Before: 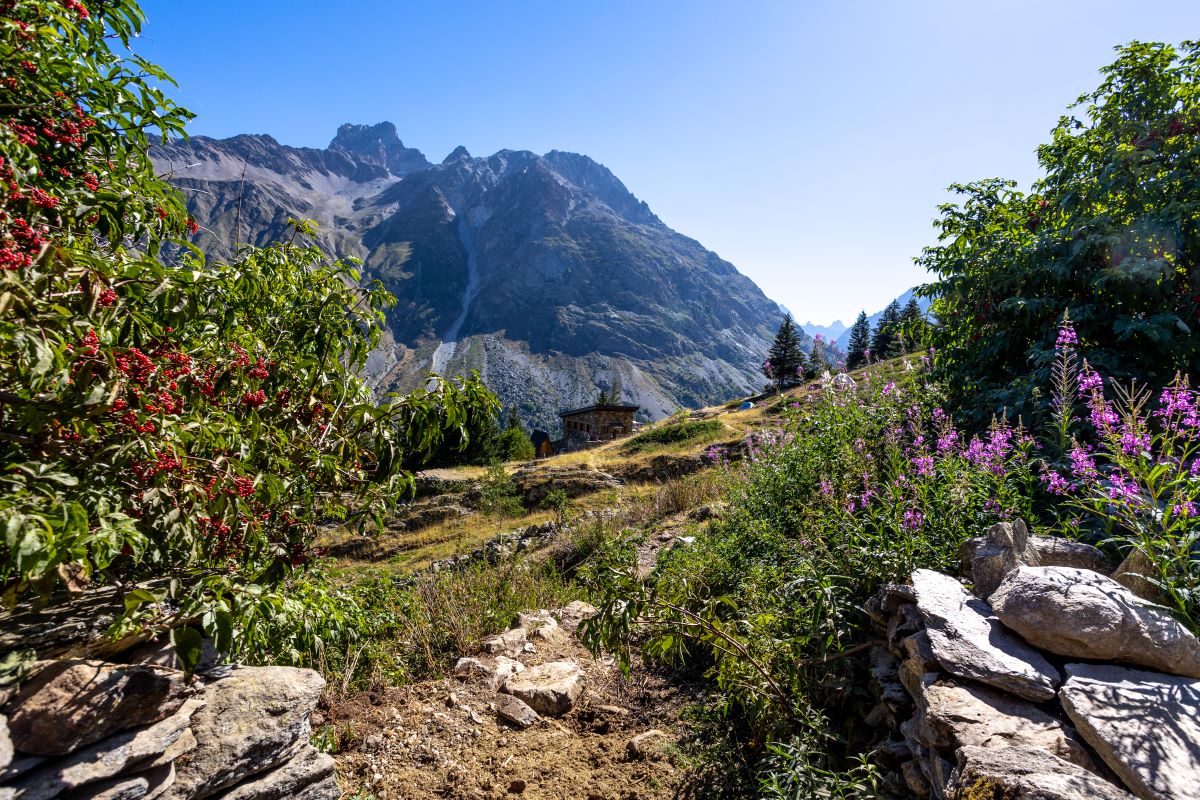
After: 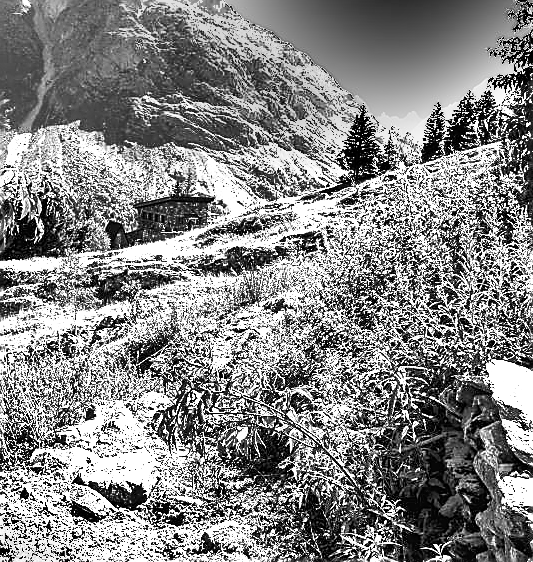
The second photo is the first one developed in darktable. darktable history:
sharpen: radius 1.4, amount 1.25, threshold 0.7
color balance: lift [1, 1.011, 0.999, 0.989], gamma [1.109, 1.045, 1.039, 0.955], gain [0.917, 0.936, 0.952, 1.064], contrast 2.32%, contrast fulcrum 19%, output saturation 101%
crop: left 35.432%, top 26.233%, right 20.145%, bottom 3.432%
exposure: black level correction 0.001, exposure 2.607 EV, compensate exposure bias true, compensate highlight preservation false
contrast brightness saturation: contrast 0.09, saturation 0.28
shadows and highlights: shadows 75, highlights -60.85, soften with gaussian
white balance: red 0.978, blue 0.999
monochrome: a -6.99, b 35.61, size 1.4
